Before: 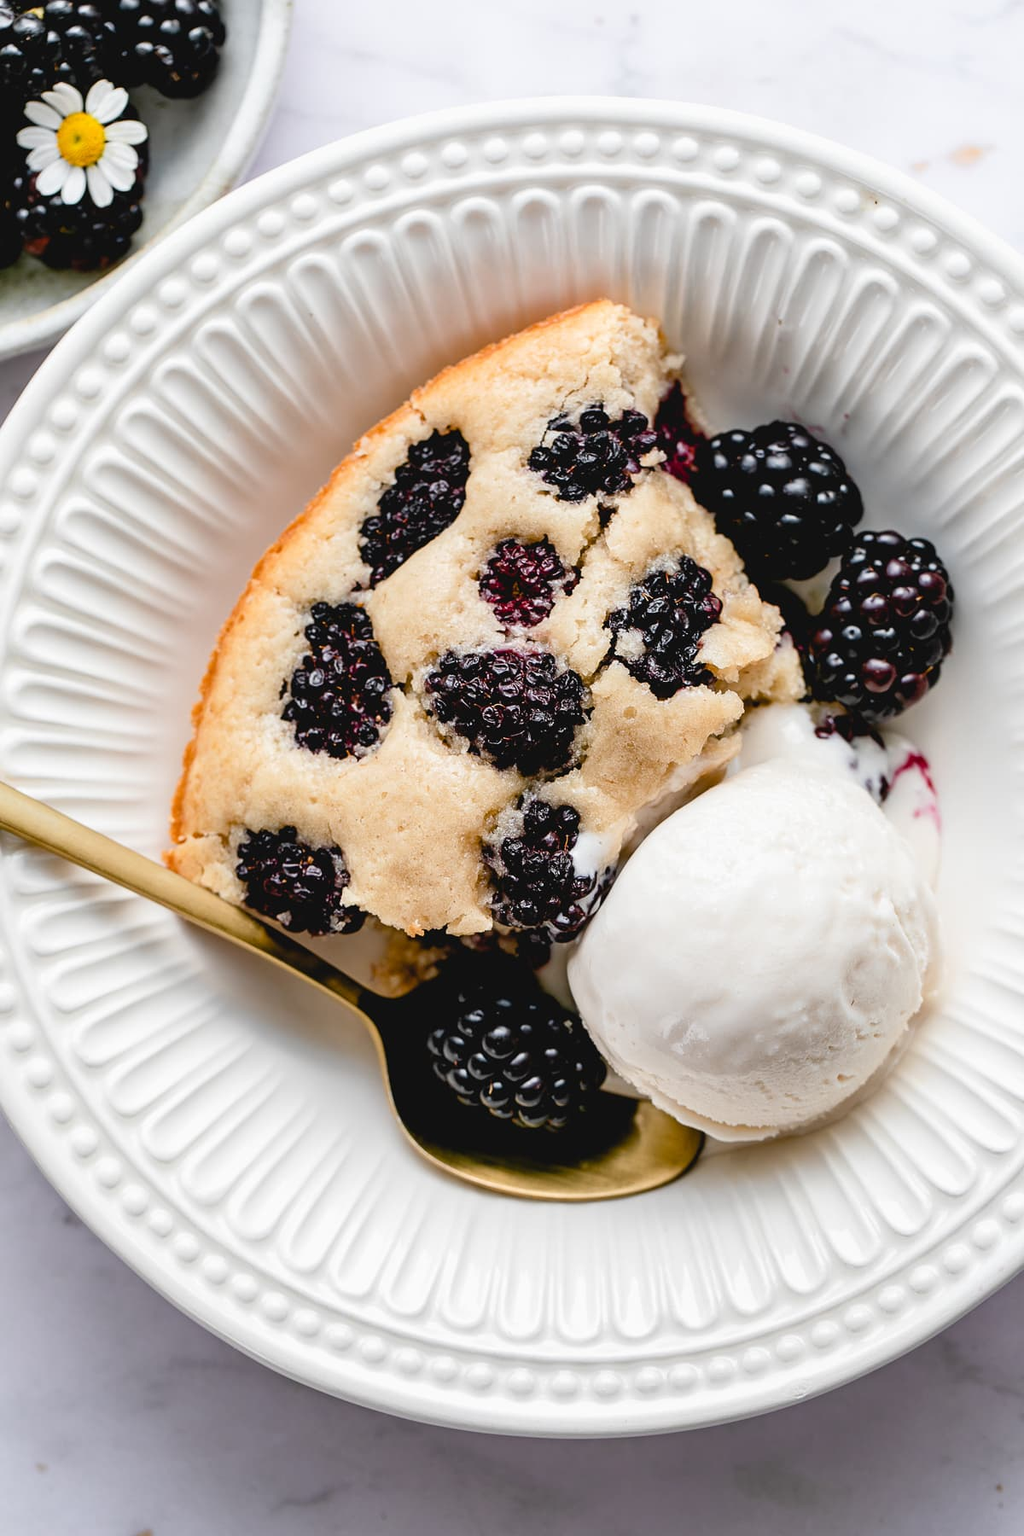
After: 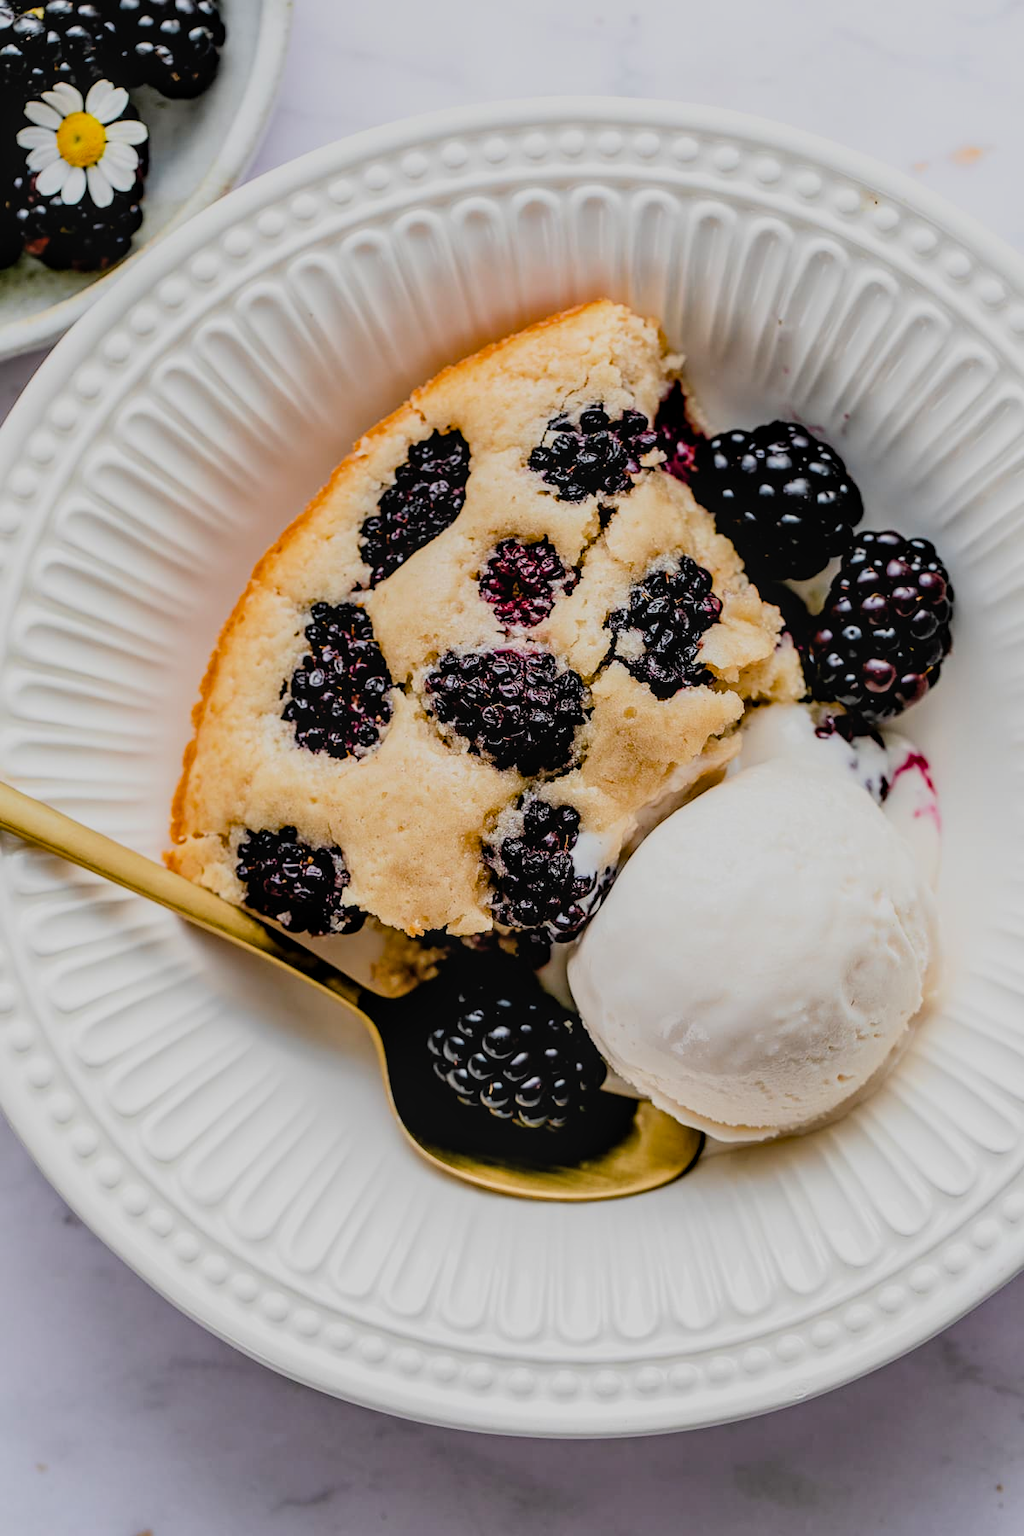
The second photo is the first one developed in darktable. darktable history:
filmic rgb: black relative exposure -7.48 EV, white relative exposure 4.83 EV, hardness 3.4, color science v6 (2022)
local contrast: on, module defaults
tone equalizer: on, module defaults
color balance rgb: perceptual saturation grading › global saturation 25%, global vibrance 10%
